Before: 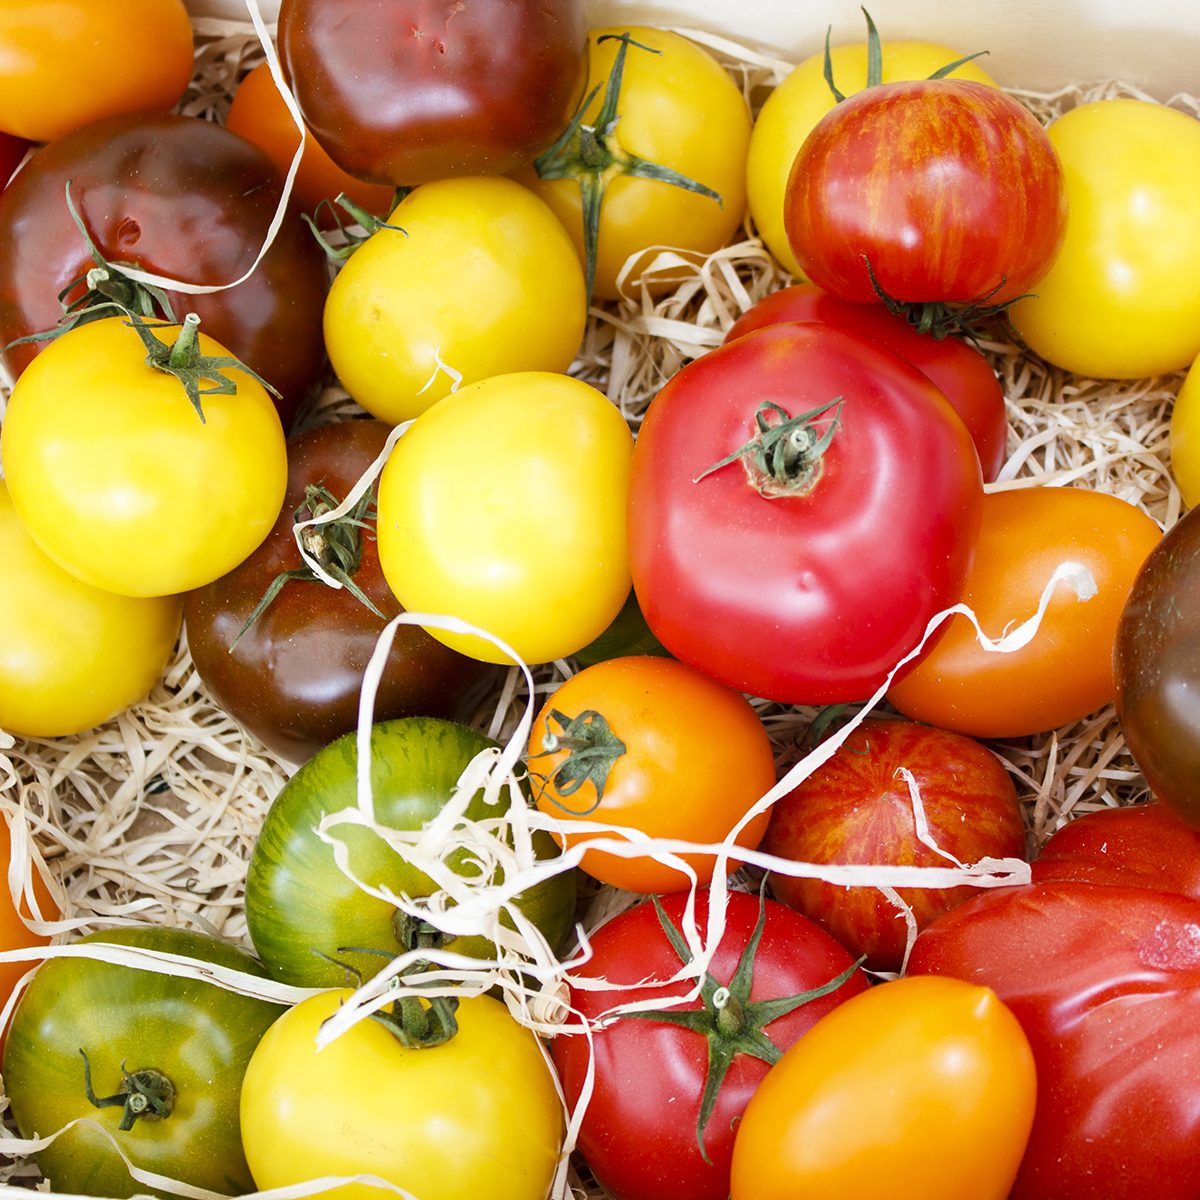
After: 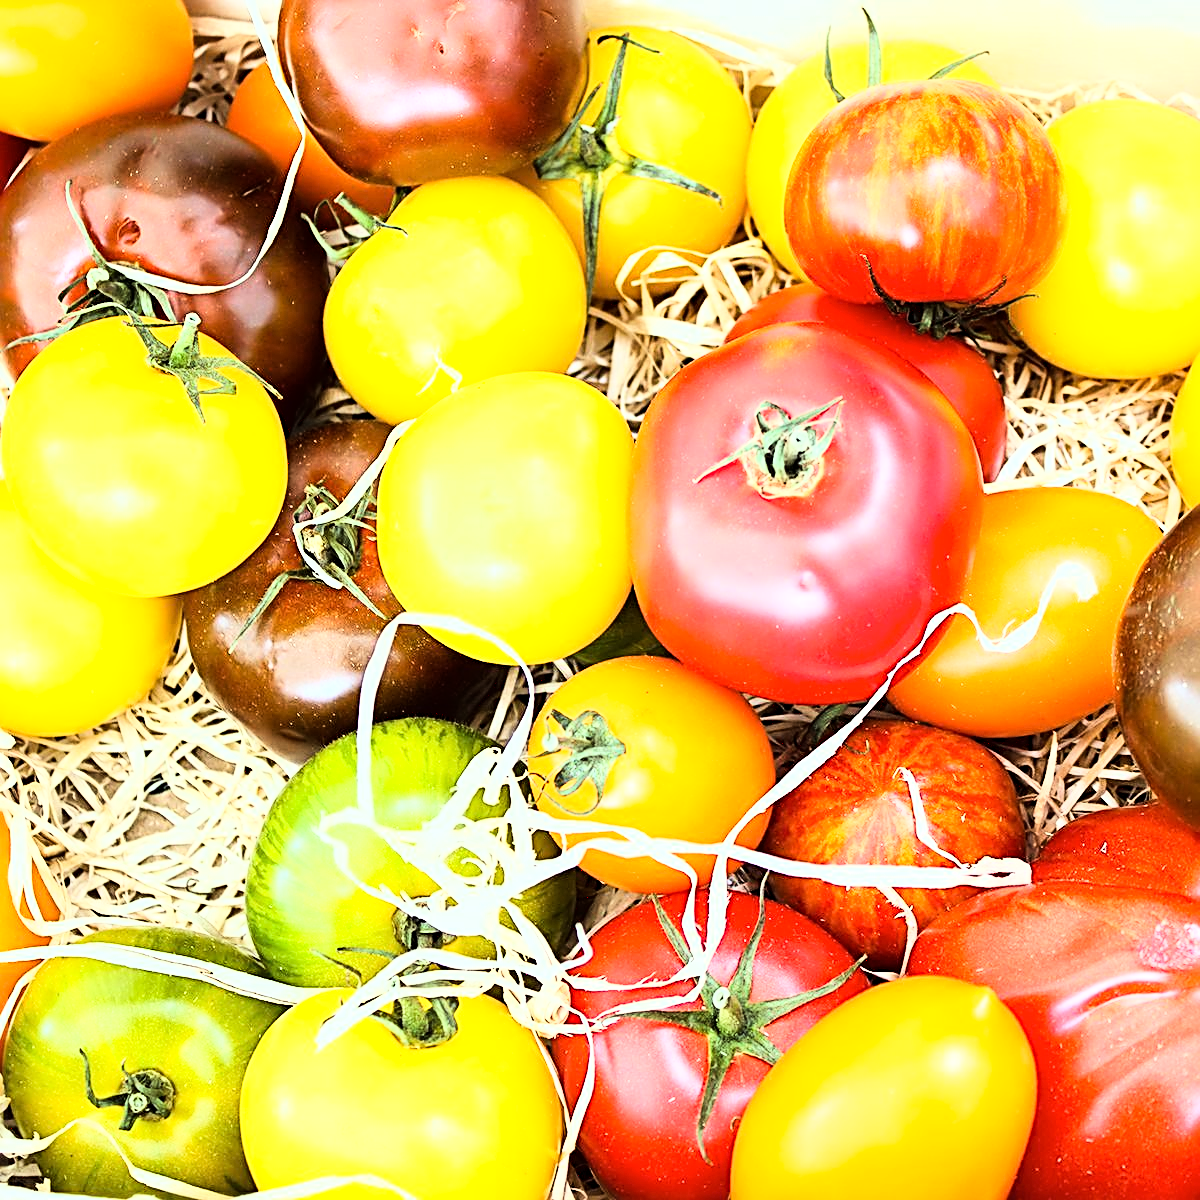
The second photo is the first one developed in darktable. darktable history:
tone equalizer: -8 EV -0.431 EV, -7 EV -0.355 EV, -6 EV -0.342 EV, -5 EV -0.227 EV, -3 EV 0.237 EV, -2 EV 0.309 EV, -1 EV 0.407 EV, +0 EV 0.422 EV
color correction: highlights a* -6.87, highlights b* 0.697
sharpen: radius 2.838, amount 0.706
base curve: curves: ch0 [(0, 0) (0.007, 0.004) (0.027, 0.03) (0.046, 0.07) (0.207, 0.54) (0.442, 0.872) (0.673, 0.972) (1, 1)]
